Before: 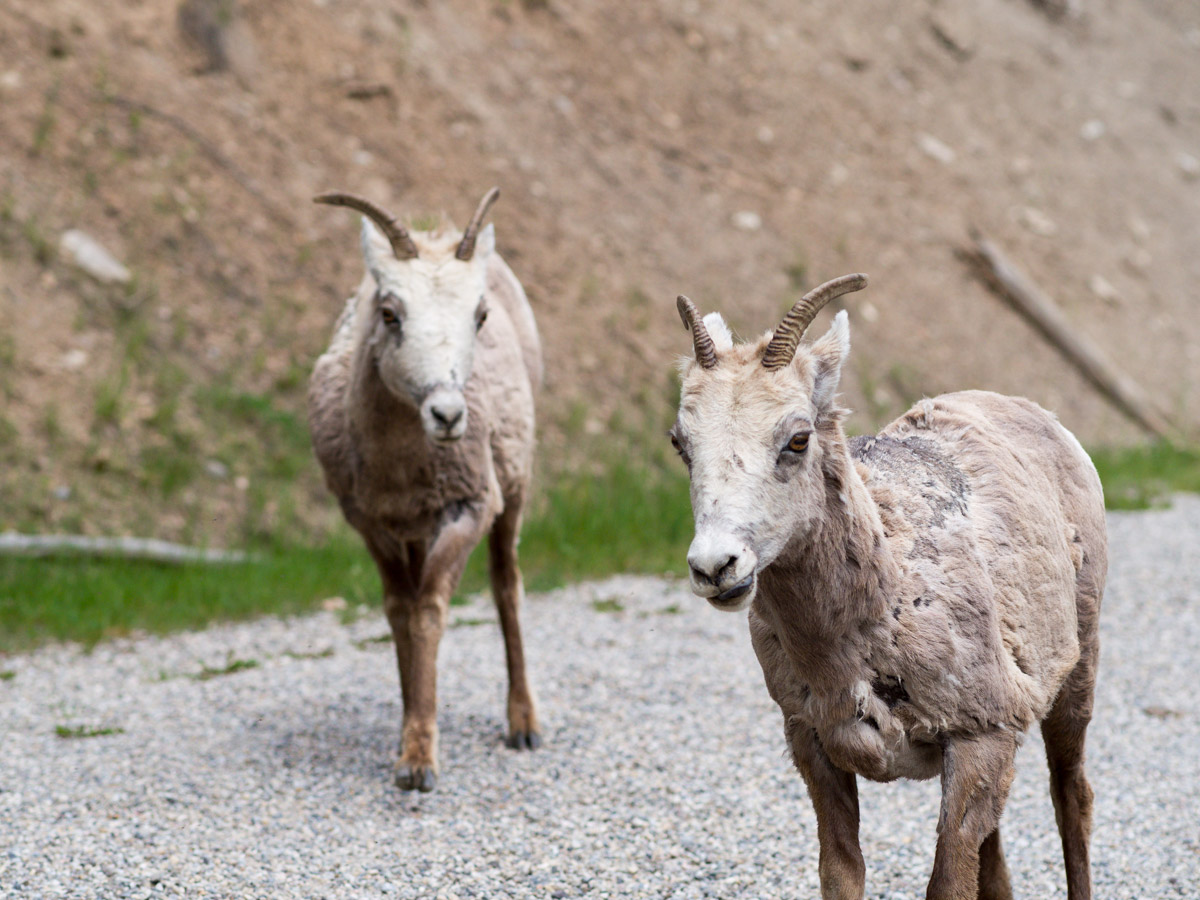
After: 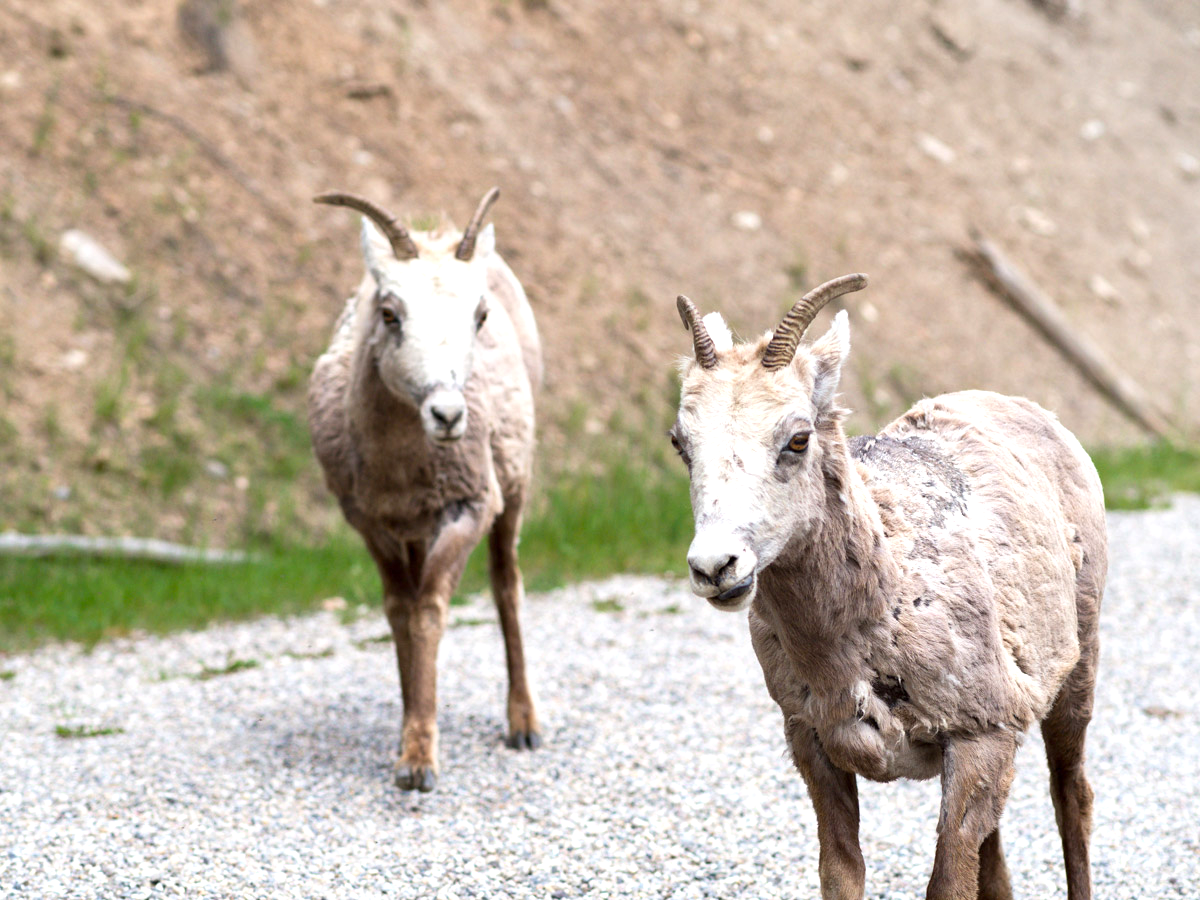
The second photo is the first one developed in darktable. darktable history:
exposure: exposure 0.631 EV, compensate highlight preservation false
